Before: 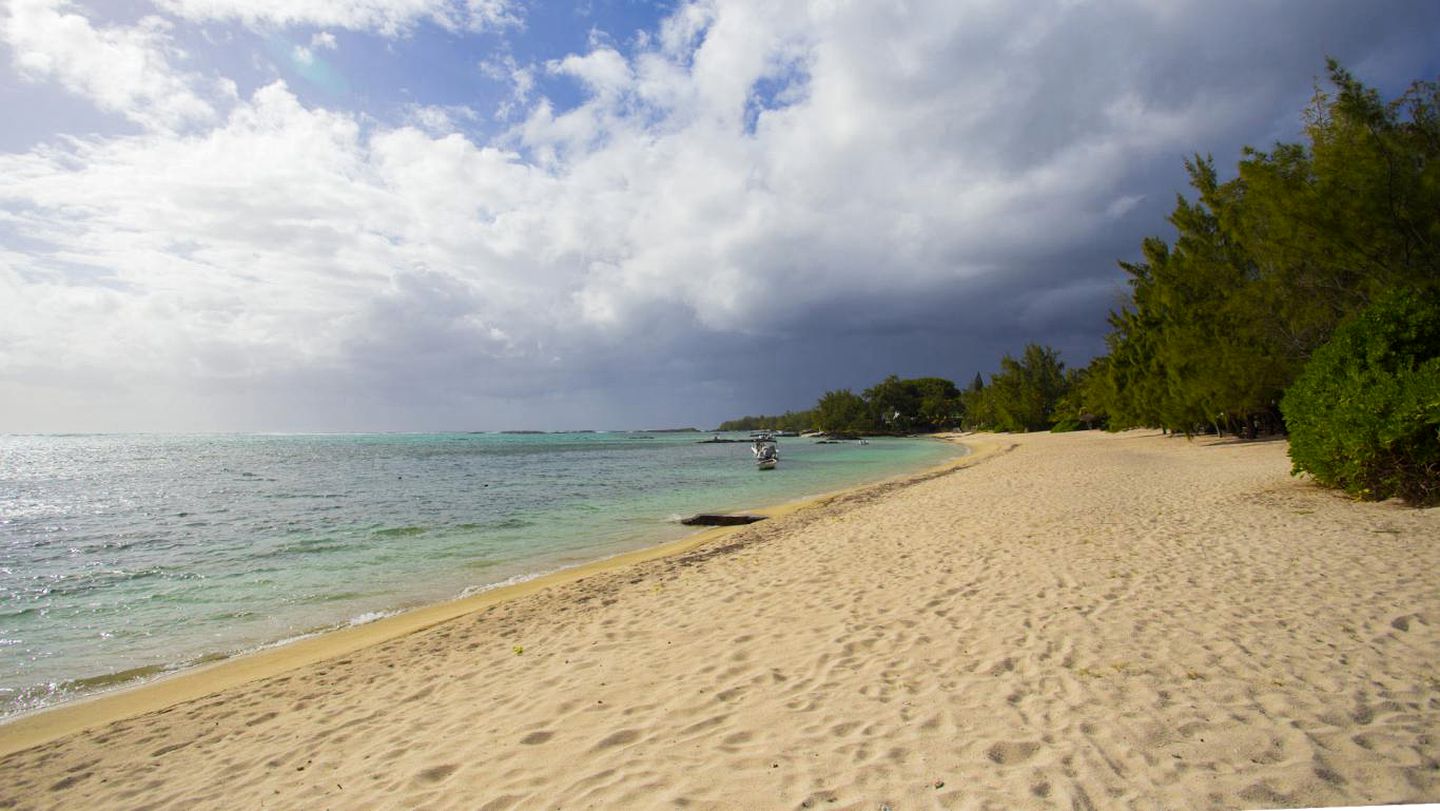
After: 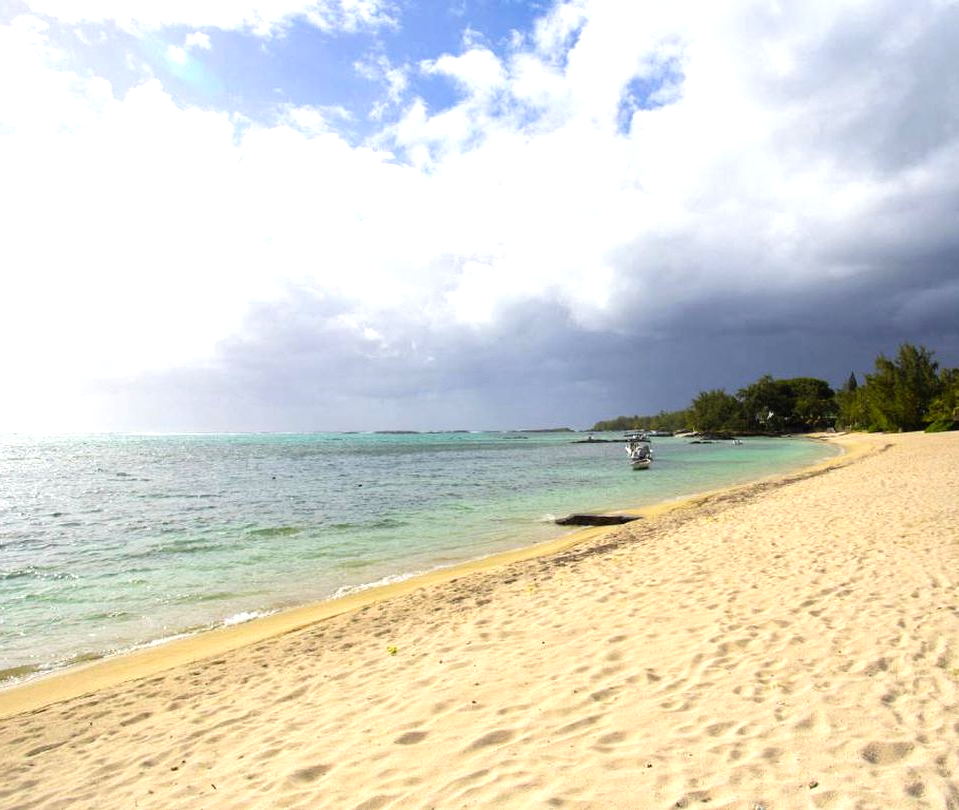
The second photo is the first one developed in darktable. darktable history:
crop and rotate: left 8.772%, right 24.599%
tone equalizer: -8 EV -0.721 EV, -7 EV -0.688 EV, -6 EV -0.635 EV, -5 EV -0.387 EV, -3 EV 0.382 EV, -2 EV 0.6 EV, -1 EV 0.682 EV, +0 EV 0.765 EV
